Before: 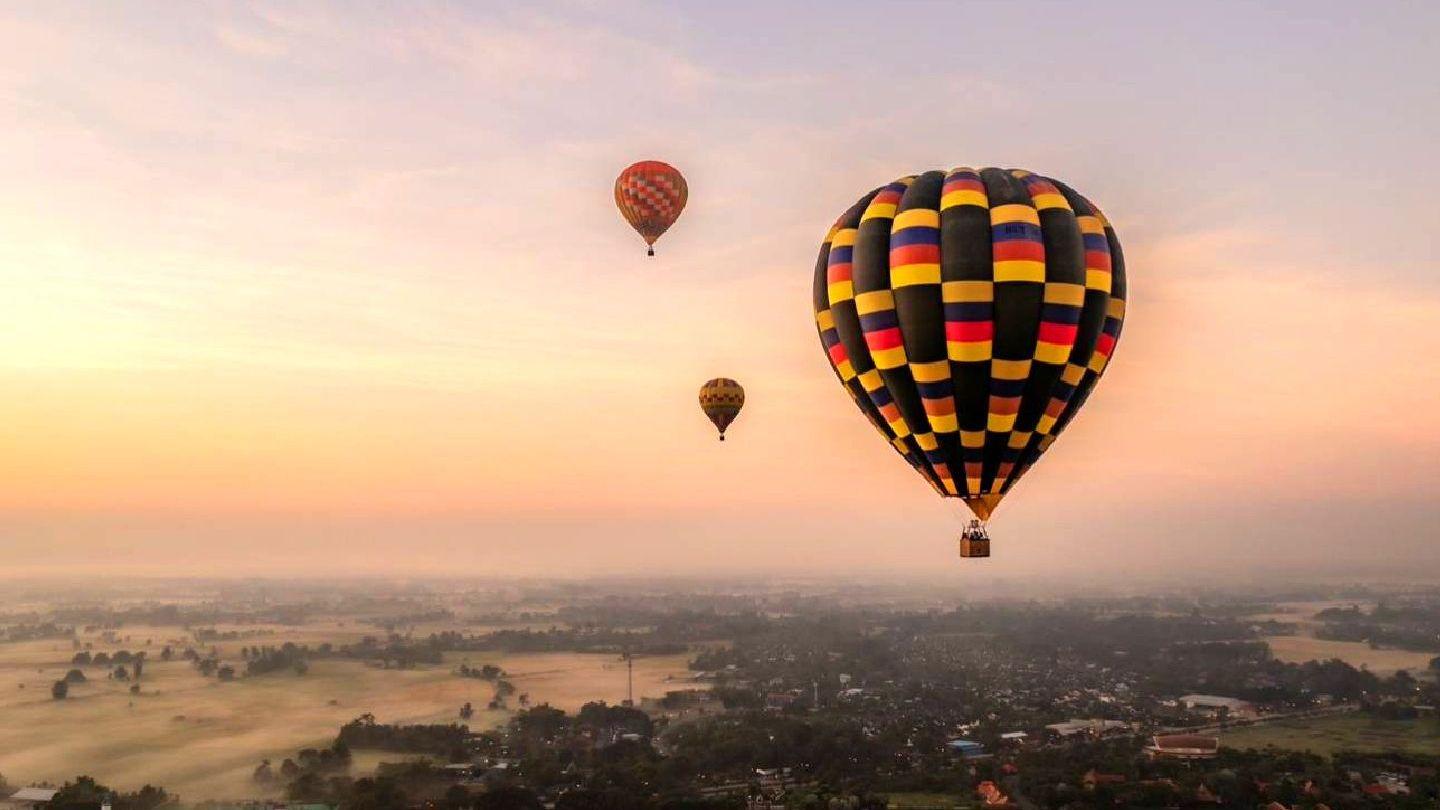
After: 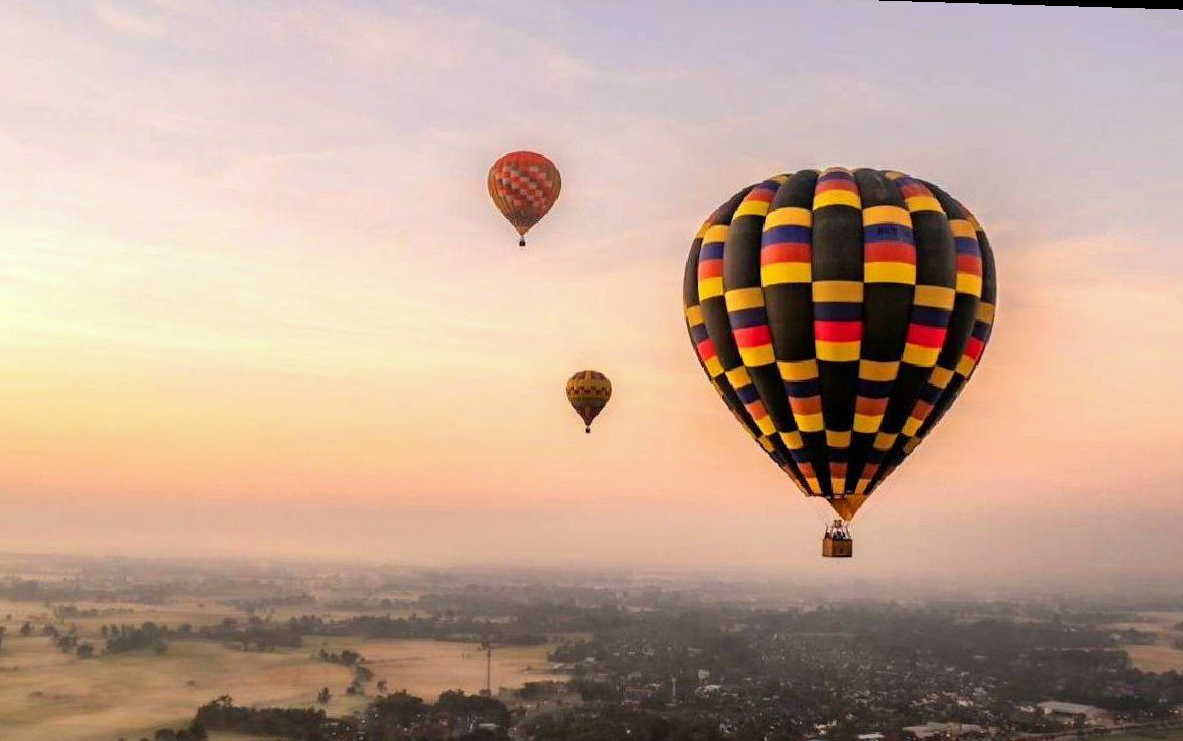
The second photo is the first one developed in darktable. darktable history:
crop: left 9.929%, top 3.475%, right 9.188%, bottom 9.529%
white balance: red 0.982, blue 1.018
rotate and perspective: rotation 1.72°, automatic cropping off
